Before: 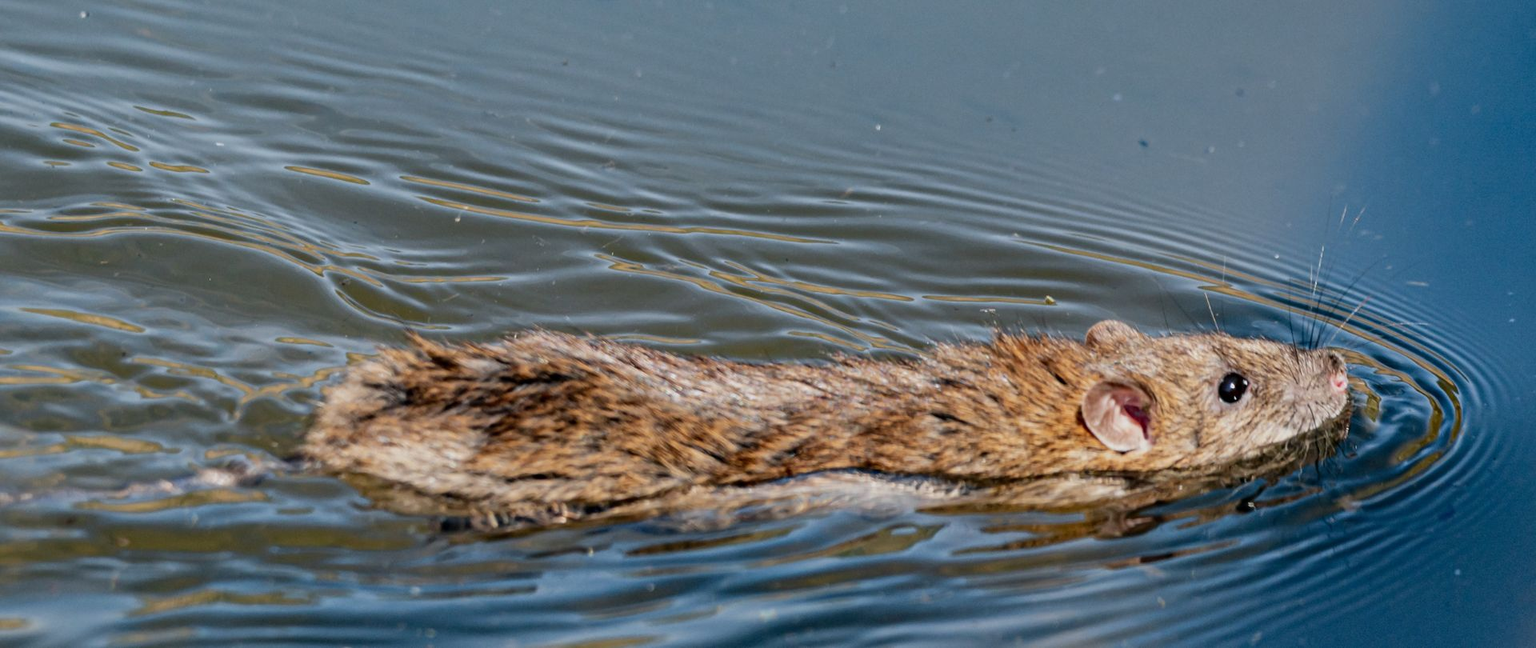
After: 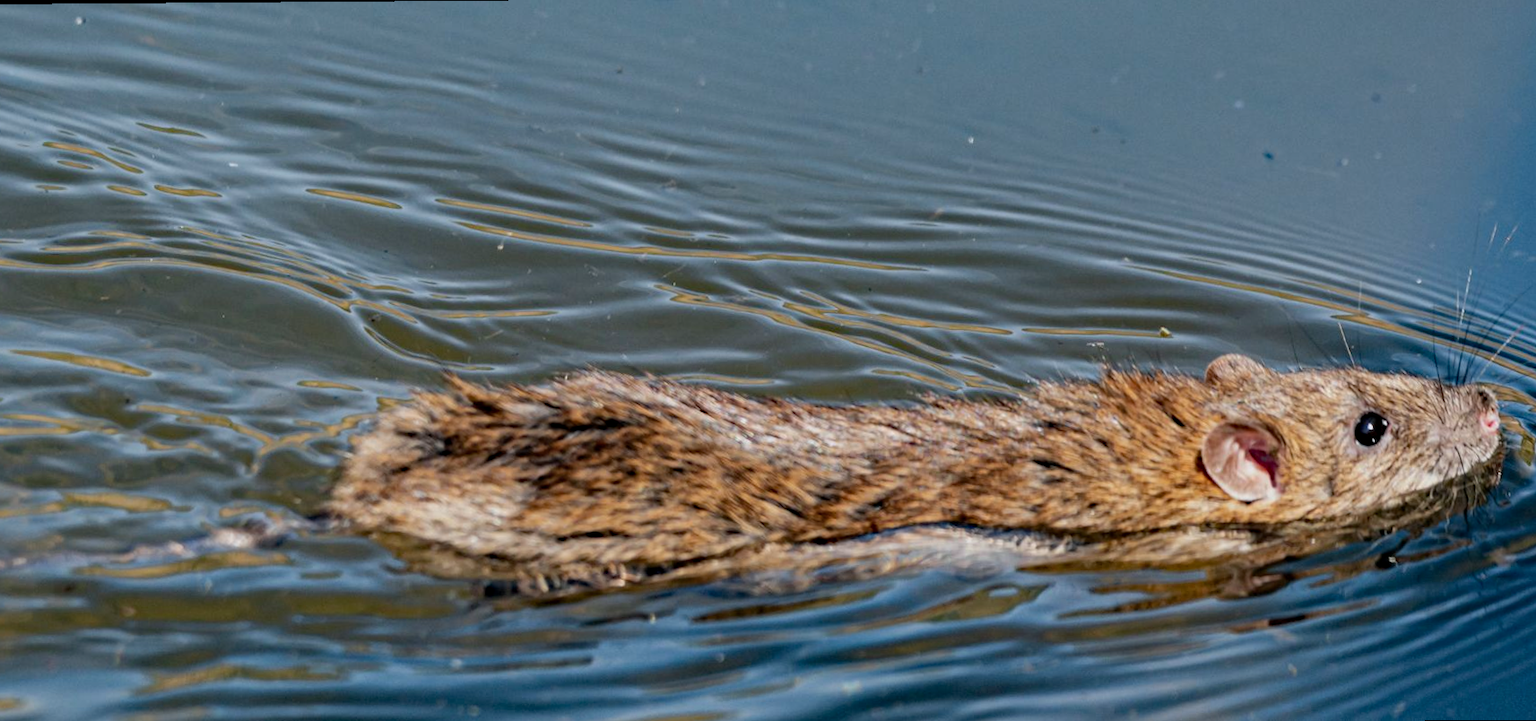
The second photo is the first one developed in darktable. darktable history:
rotate and perspective: rotation -0.45°, automatic cropping original format, crop left 0.008, crop right 0.992, crop top 0.012, crop bottom 0.988
color balance rgb: global vibrance -1%, saturation formula JzAzBz (2021)
crop: right 9.509%, bottom 0.031%
haze removal: compatibility mode true, adaptive false
